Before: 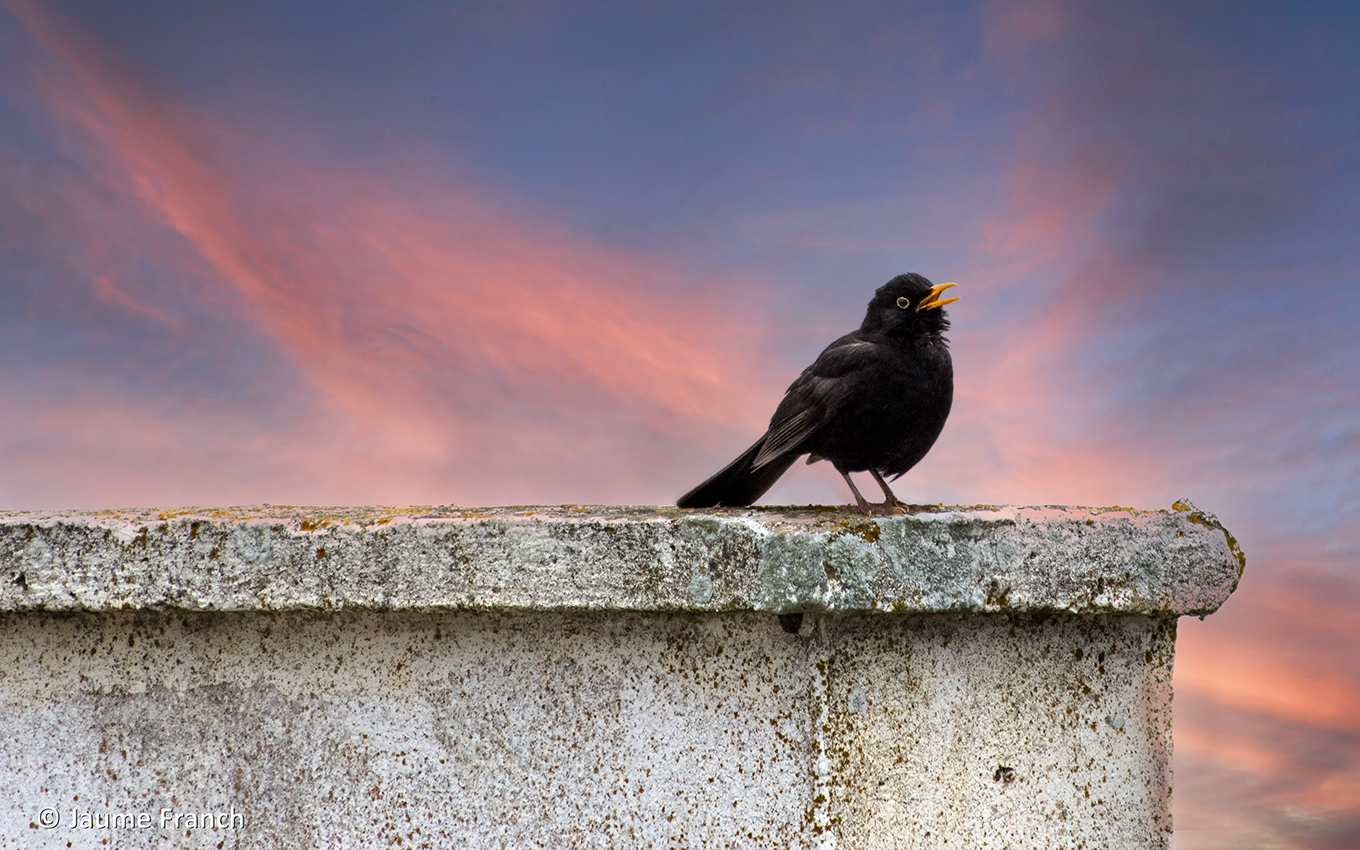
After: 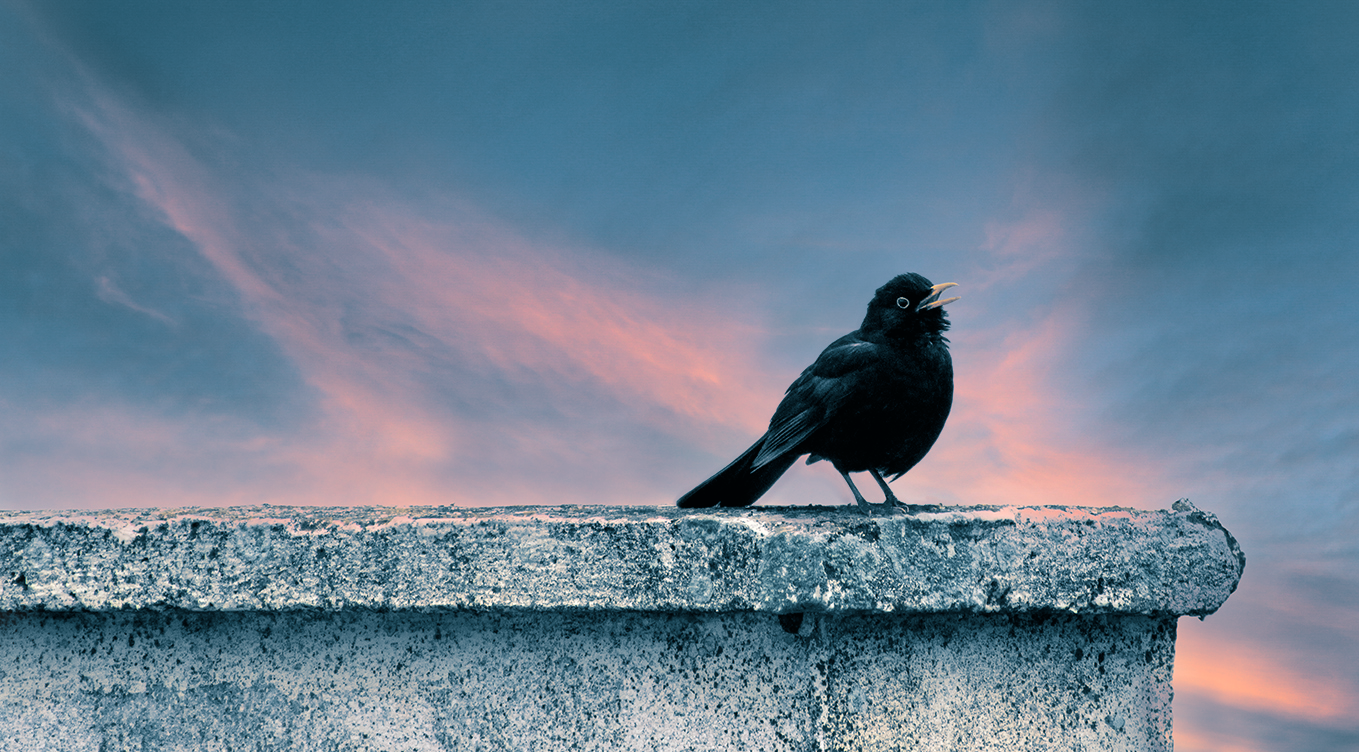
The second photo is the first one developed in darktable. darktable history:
split-toning: shadows › hue 212.4°, balance -70
vignetting: fall-off start 100%, brightness 0.05, saturation 0
color correction: highlights a* 2.75, highlights b* 5, shadows a* -2.04, shadows b* -4.84, saturation 0.8
crop and rotate: top 0%, bottom 11.49%
shadows and highlights: low approximation 0.01, soften with gaussian
